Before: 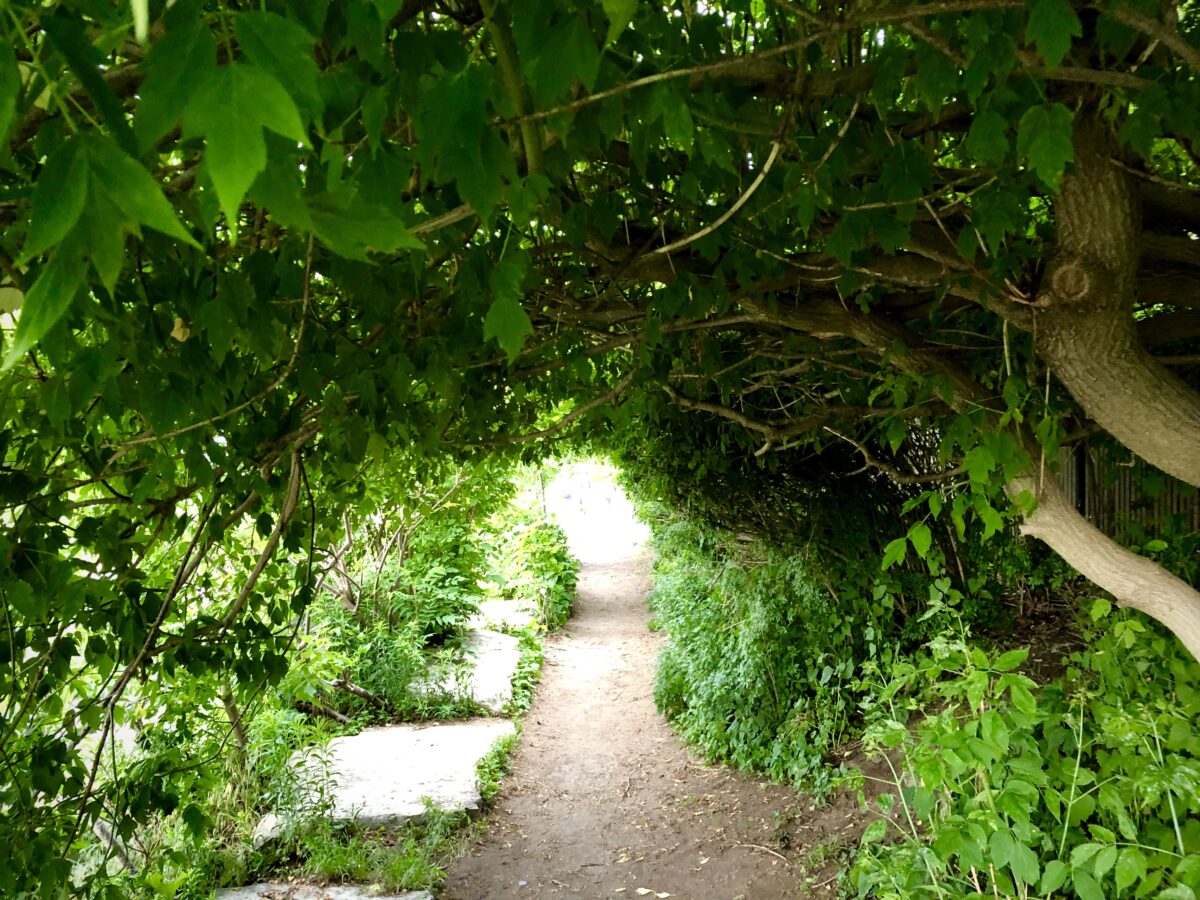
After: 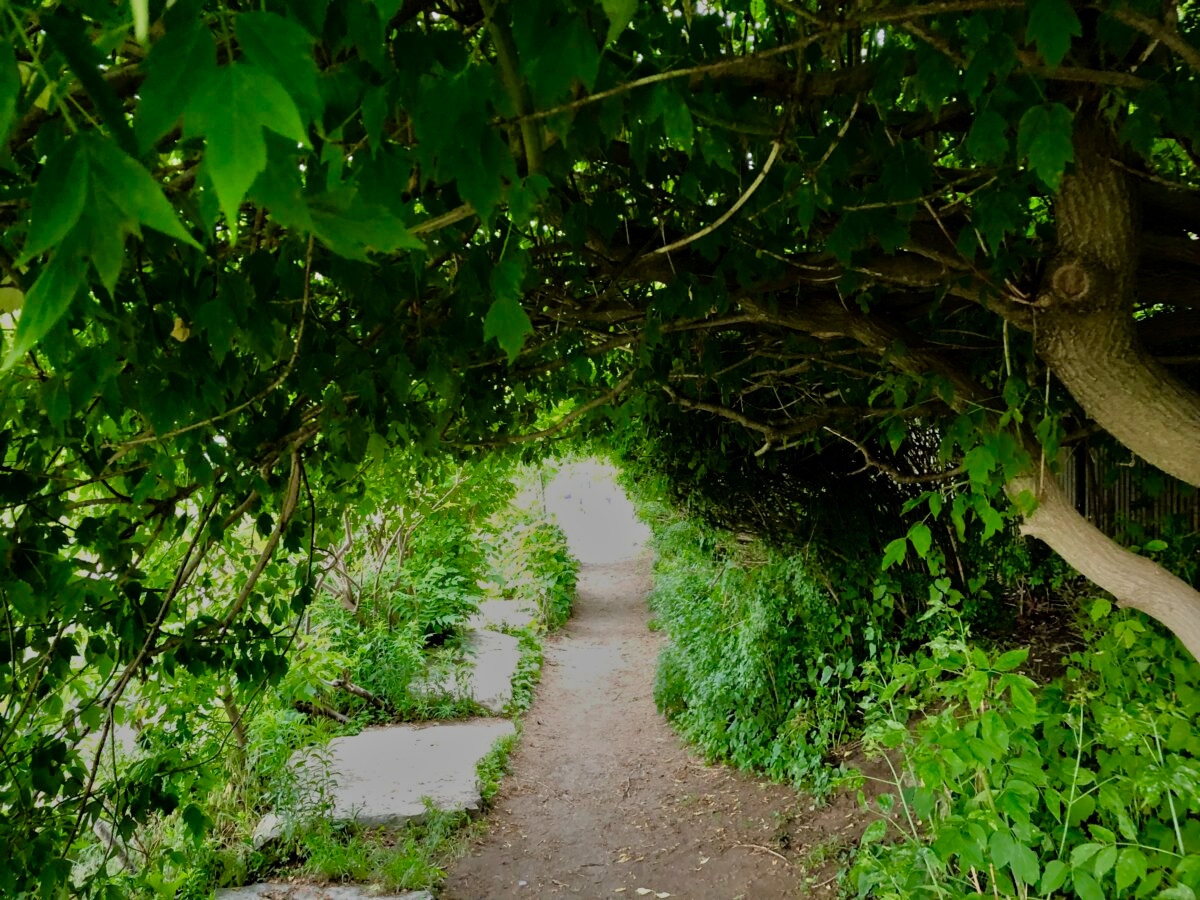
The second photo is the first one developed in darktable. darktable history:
tone equalizer: -7 EV 0.146 EV, -6 EV 0.587 EV, -5 EV 1.18 EV, -4 EV 1.33 EV, -3 EV 1.12 EV, -2 EV 0.6 EV, -1 EV 0.146 EV
exposure: exposure -1.505 EV, compensate highlight preservation false
